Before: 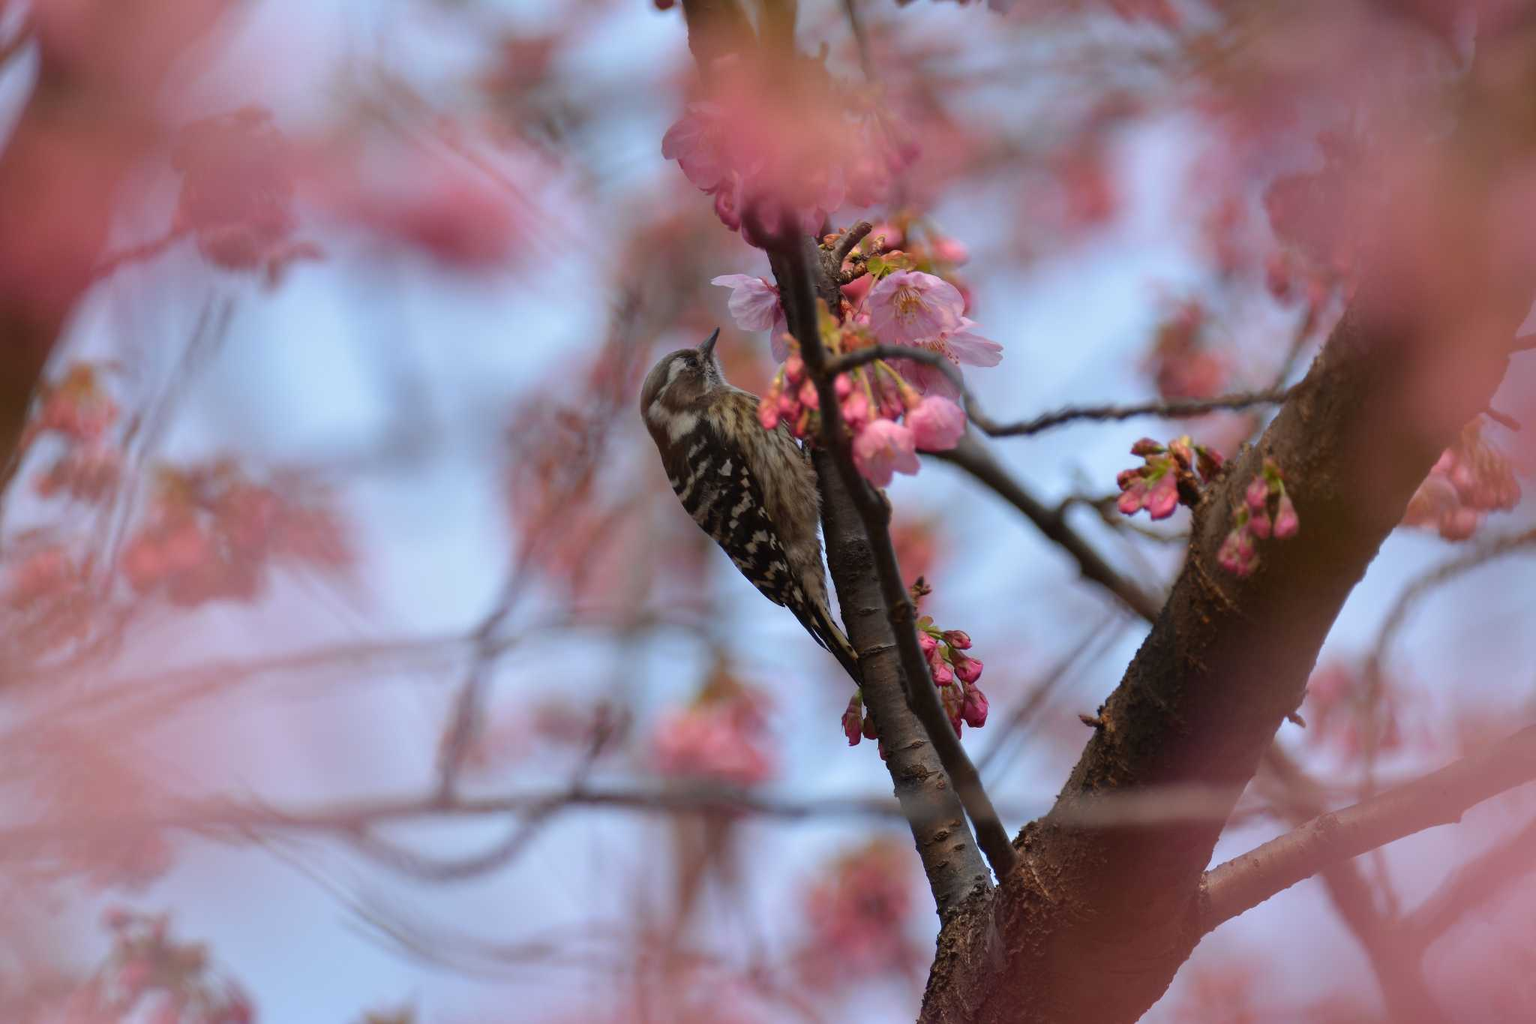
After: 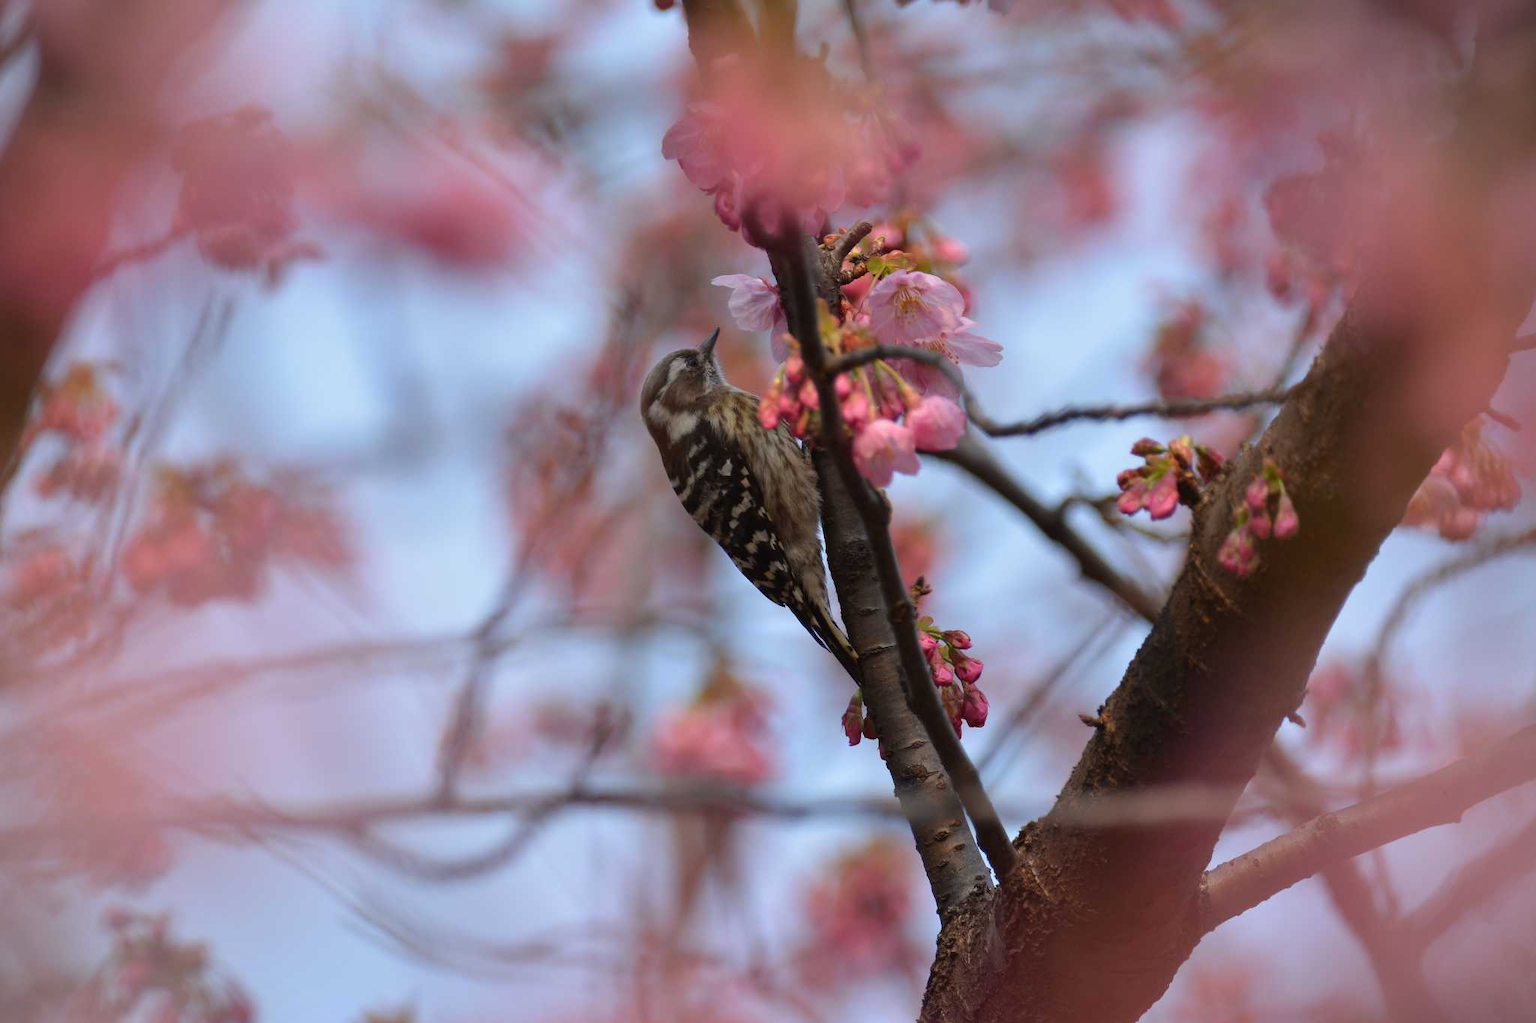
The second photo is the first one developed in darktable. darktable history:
vignetting: fall-off start 97.12%, width/height ratio 1.182
